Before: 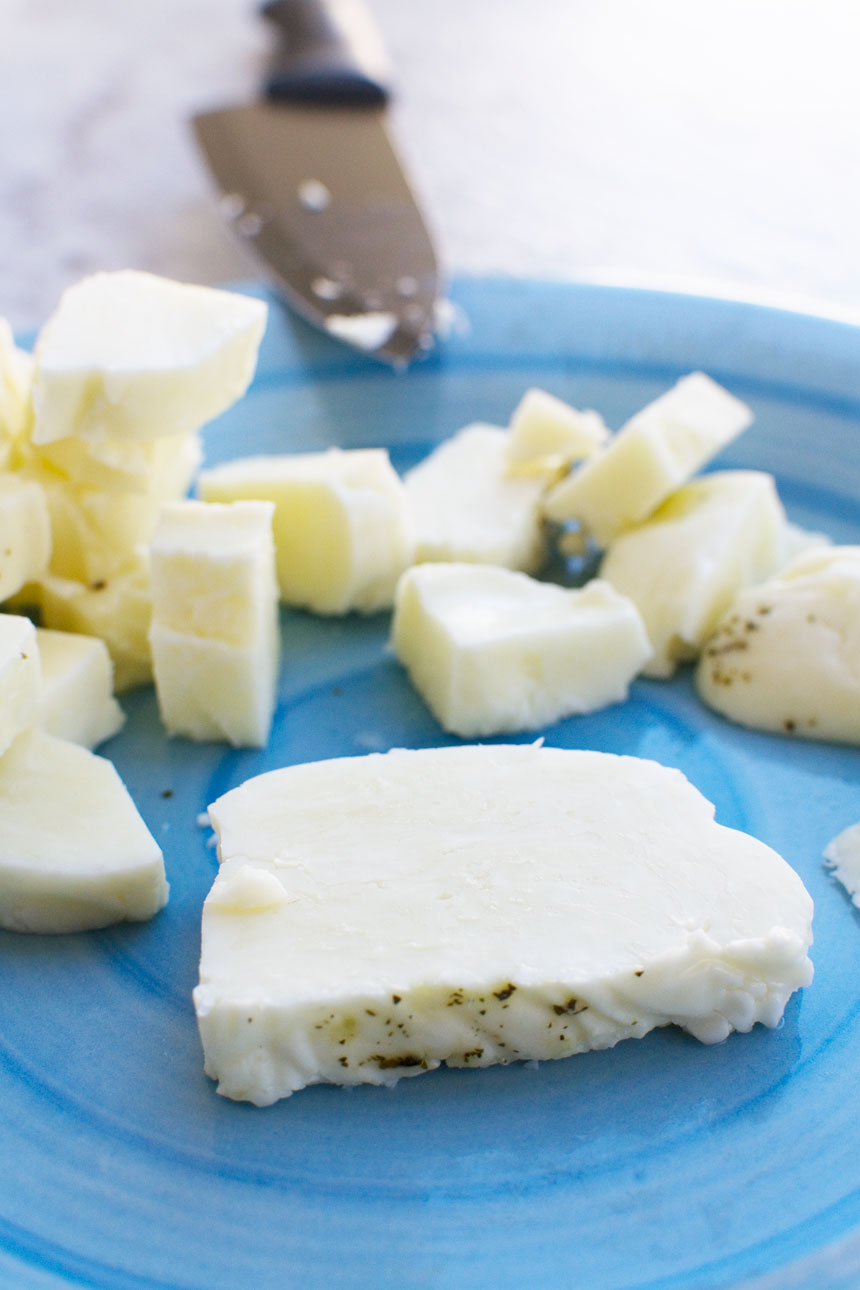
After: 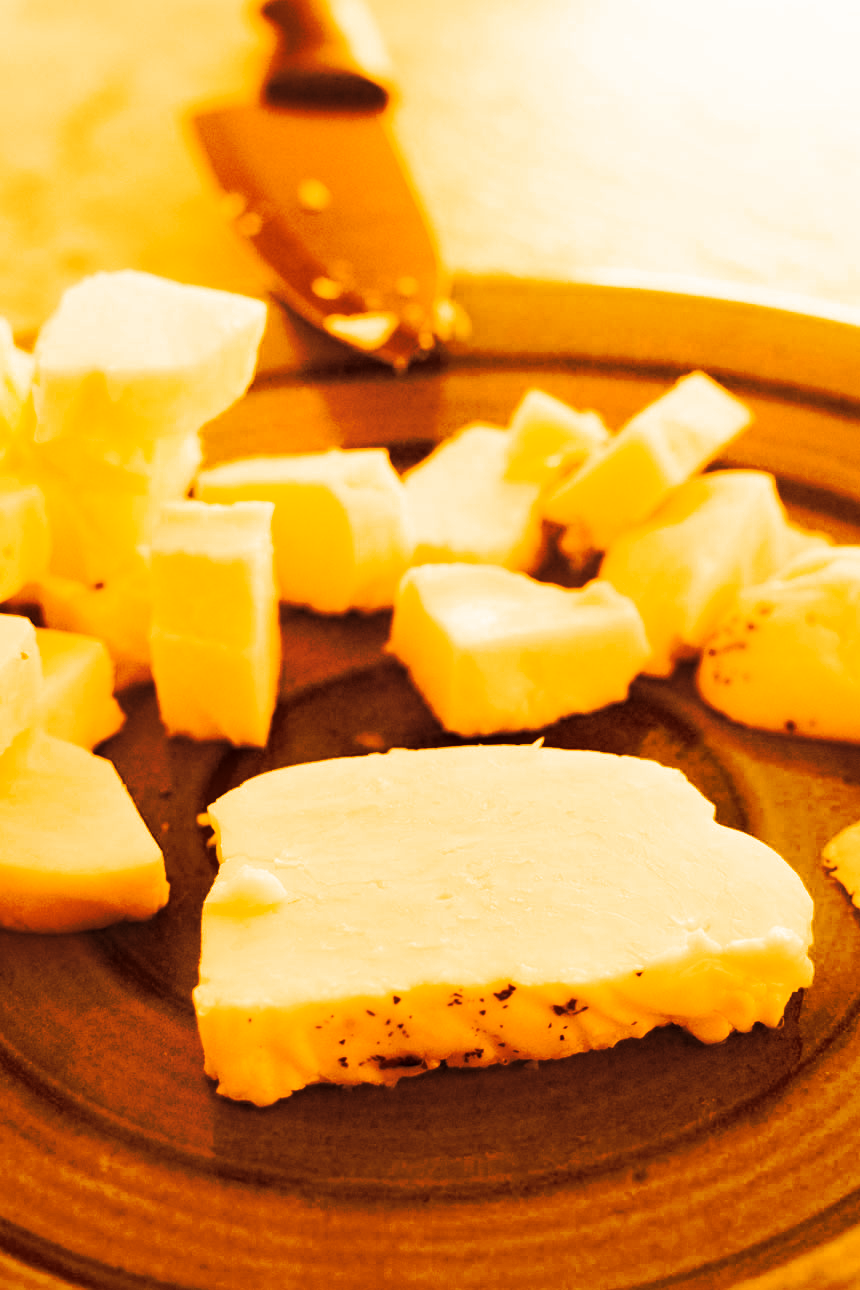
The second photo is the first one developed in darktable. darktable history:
tone curve: curves: ch0 [(0, 0) (0.003, 0.003) (0.011, 0.01) (0.025, 0.023) (0.044, 0.041) (0.069, 0.063) (0.1, 0.091) (0.136, 0.124) (0.177, 0.162) (0.224, 0.205) (0.277, 0.253) (0.335, 0.306) (0.399, 0.365) (0.468, 0.428) (0.543, 0.547) (0.623, 0.626) (0.709, 0.712) (0.801, 0.802) (0.898, 0.898) (1, 1)], preserve colors none
color look up table: target L [89.47, 74.14, 85.4, 58.58, 80.44, 67.44, 58.78, 5.455, 65.55, 67.1, 5.863, 2.273, 200, 100, 87.63, 86.73, 79.5, 85.01, 83.07, 79.97, 69.06, 45.03, 65.85, 30.67, 37.65, 8.659, 88.87, 79.85, 89.38, 71.05, 79.5, 85.65, 80.8, 71.26, 66.08, 71.68, 64.19, 66.42, 6.499, 4.849, 3.253, 23.08, 1.309, 69.41, 81.86, 13.57, 10.84, 58.78, 8.137], target a [-0.913, 30.07, 6.361, 48.59, 17.09, 46.42, 47.3, 20.81, 47.31, 46.51, 20.96, 8.865, 0, 0, 2.011, 4.357, 19.08, 7.759, 11.67, 18.09, 41.79, 46.24, 48.06, 41.7, 44.29, 24.57, -0.382, 17.66, -1.335, 37.84, 19.08, 5.88, 15.68, 37.36, 46.77, 36.39, 47.65, 46.68, 21.6, 18.81, 13.23, 36.29, 5.825, 41.71, 14.13, 29.79, 27.03, 47.3, 23.78], target b [87.8, 78.21, 85.15, 67.33, 82.06, 74.52, 67.68, 8.632, 73.08, 74.25, 9.253, 3.591, 0, 0, 86.61, 86.08, 81.28, 84.87, 83.71, 81.67, 75.27, 56.06, 73.43, 42.72, 49.73, 13.24, 87.43, 81.63, 87.77, 76.55, 81.38, 85.23, 82.22, 76.54, 73.44, 76.77, 71.85, 73.71, 10.24, 7.667, 5.154, 34.02, 2.085, 75.54, 82.95, 21.2, 16.64, 67.68, 12.82], num patches 49
